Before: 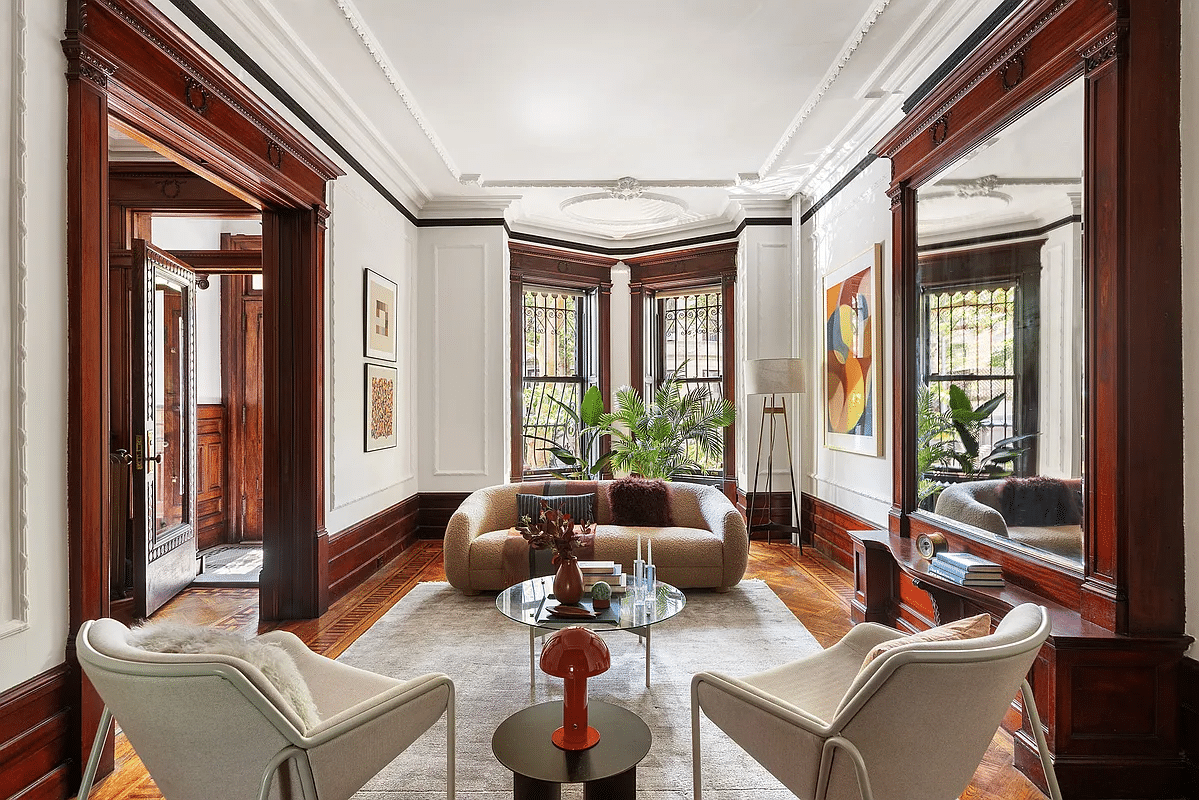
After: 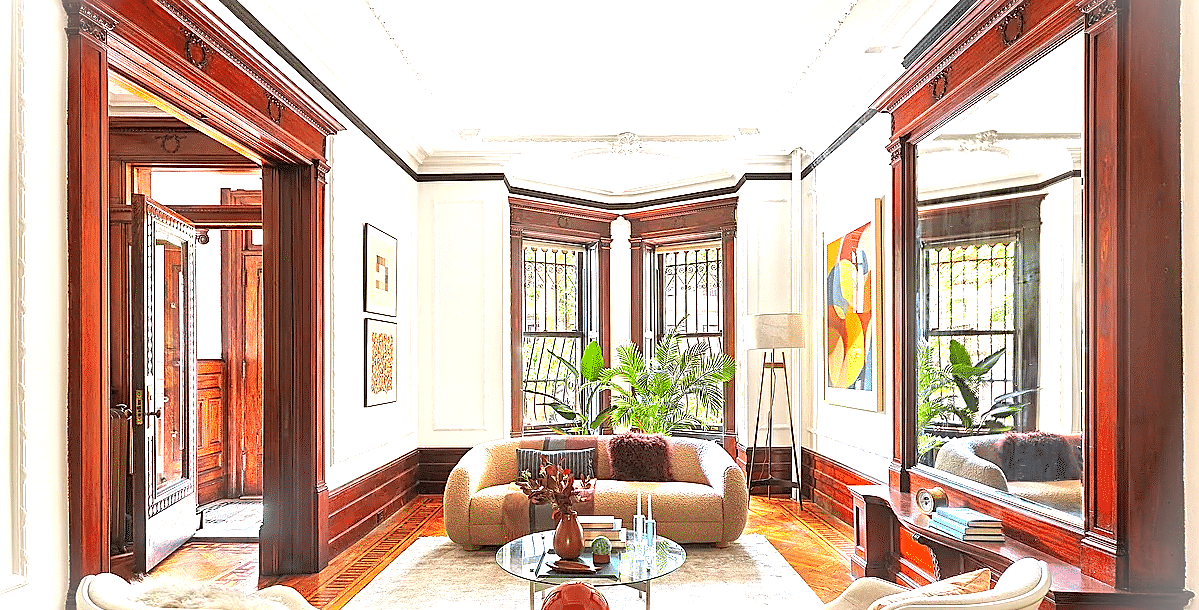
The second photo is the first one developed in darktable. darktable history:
exposure: exposure 1.147 EV, compensate highlight preservation false
local contrast: mode bilateral grid, contrast 19, coarseness 51, detail 119%, midtone range 0.2
sharpen: radius 1.959
color correction: highlights b* 0.014, saturation 1.32
crop: top 5.725%, bottom 17.956%
contrast brightness saturation: brightness 0.15
vignetting: fall-off start 97.37%, fall-off radius 77.72%, brightness 0.99, saturation -0.495, width/height ratio 1.119
